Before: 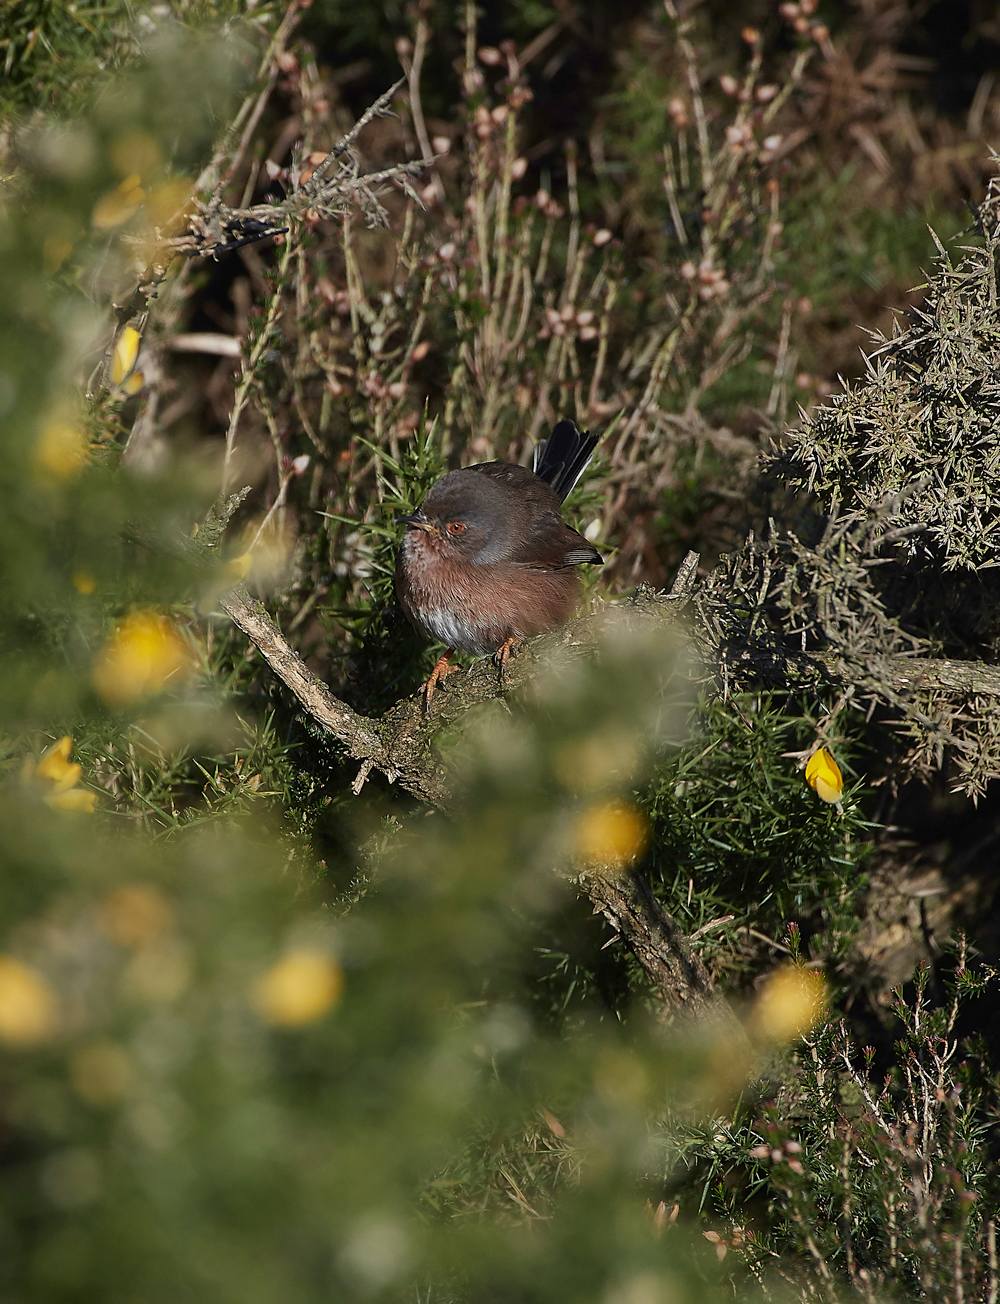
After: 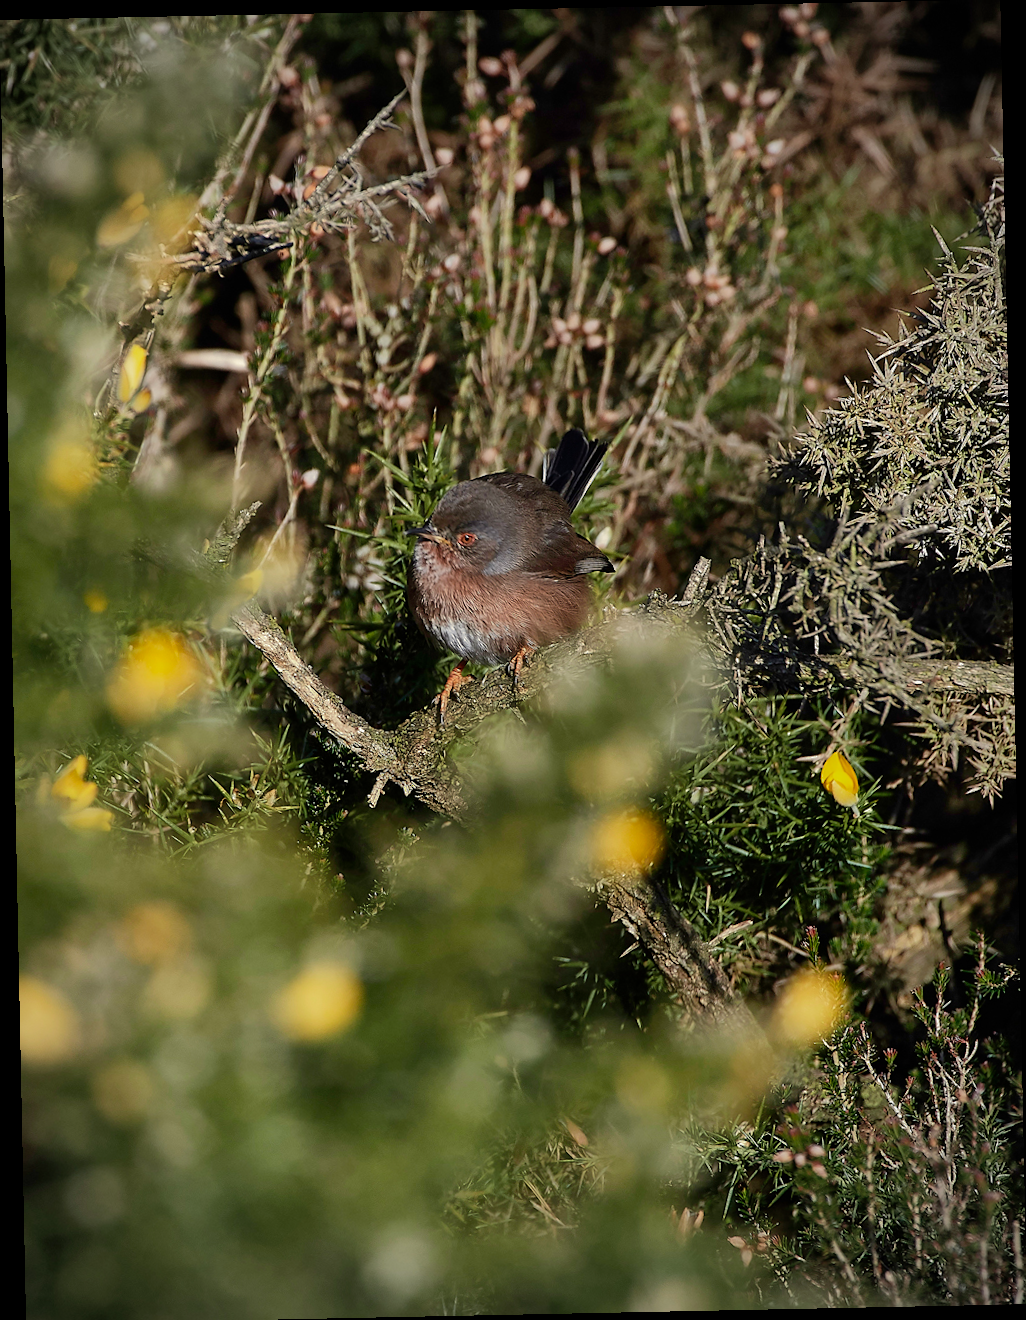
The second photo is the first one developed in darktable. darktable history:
crop: top 0.05%, bottom 0.098%
rotate and perspective: rotation -1.17°, automatic cropping off
exposure: exposure 0.078 EV, compensate highlight preservation false
tone equalizer: -8 EV -0.75 EV, -7 EV -0.7 EV, -6 EV -0.6 EV, -5 EV -0.4 EV, -3 EV 0.4 EV, -2 EV 0.6 EV, -1 EV 0.7 EV, +0 EV 0.75 EV, edges refinement/feathering 500, mask exposure compensation -1.57 EV, preserve details no
shadows and highlights: on, module defaults
filmic rgb: black relative exposure -16 EV, threshold -0.33 EV, transition 3.19 EV, structure ↔ texture 100%, target black luminance 0%, hardness 7.57, latitude 72.96%, contrast 0.908, highlights saturation mix 10%, shadows ↔ highlights balance -0.38%, add noise in highlights 0, preserve chrominance no, color science v4 (2020), iterations of high-quality reconstruction 10, enable highlight reconstruction true
vignetting: on, module defaults
